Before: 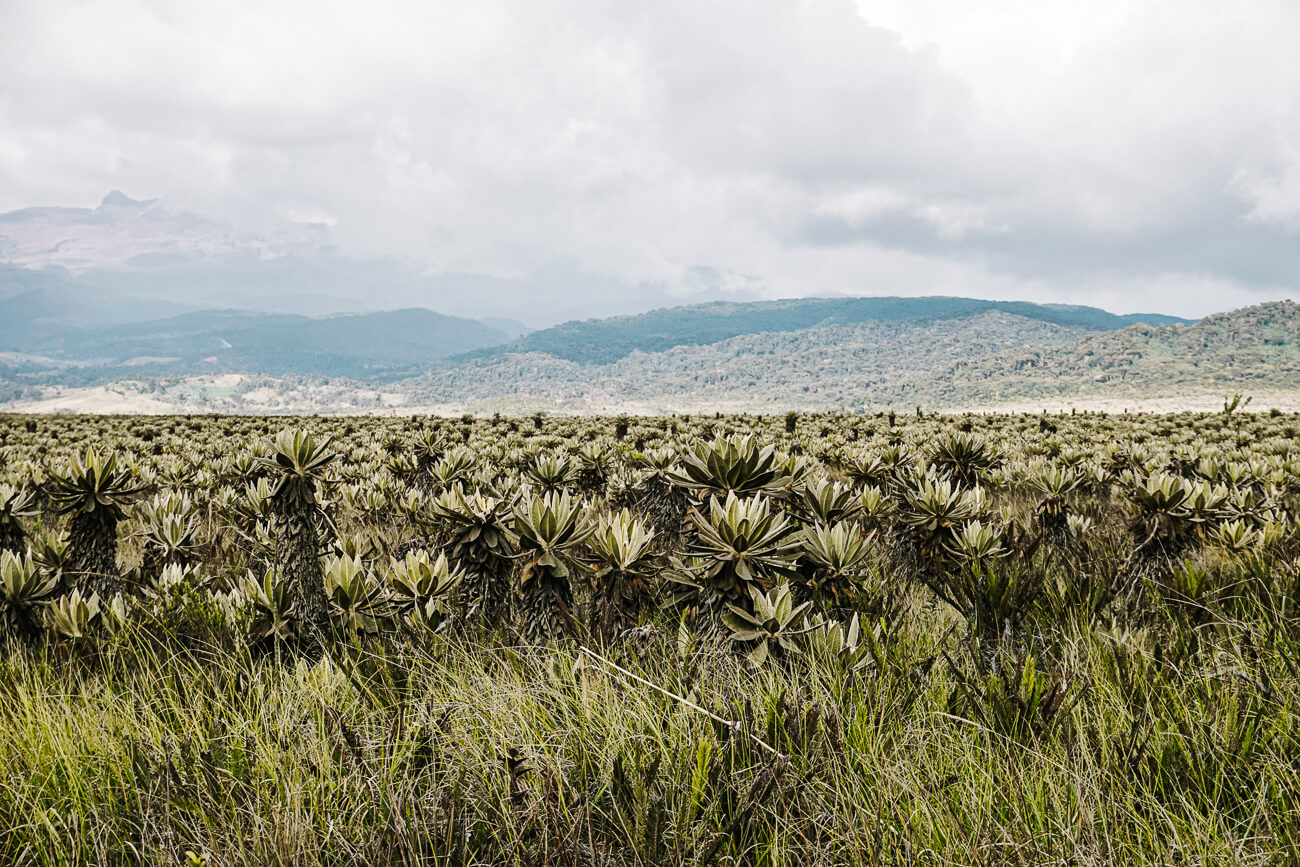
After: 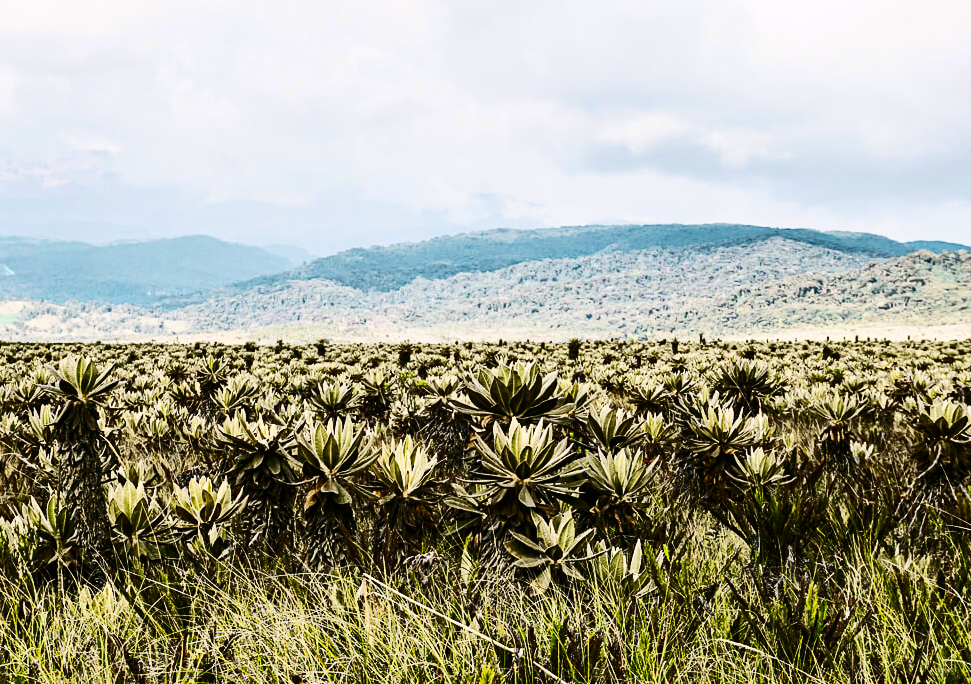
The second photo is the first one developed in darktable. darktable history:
shadows and highlights: shadows 33.06, highlights -47.51, compress 49.79%, soften with gaussian
contrast brightness saturation: contrast 0.412, brightness 0.044, saturation 0.261
crop: left 16.743%, top 8.469%, right 8.517%, bottom 12.57%
